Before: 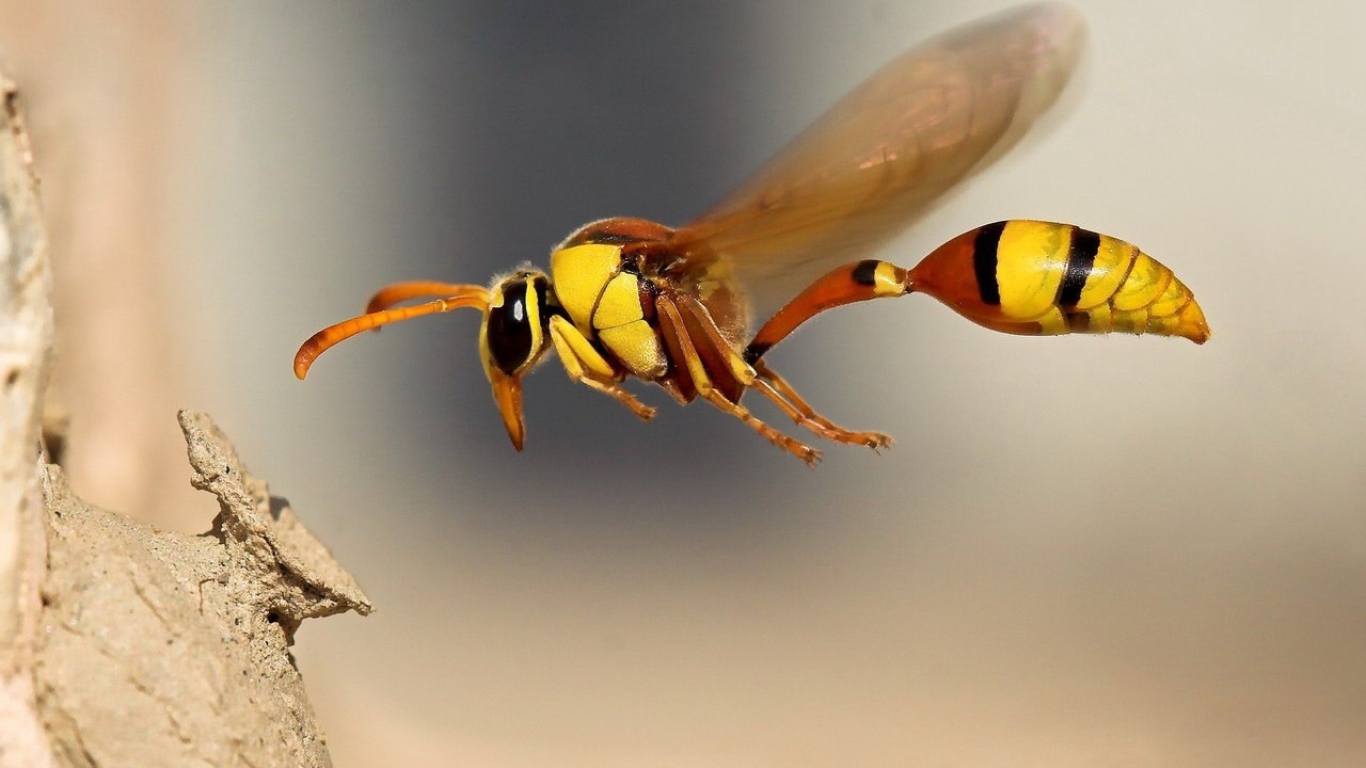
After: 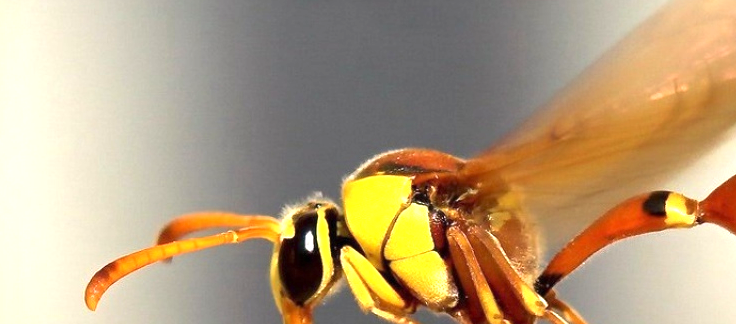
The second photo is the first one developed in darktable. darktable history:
exposure: exposure 1 EV, compensate highlight preservation false
crop: left 15.306%, top 9.065%, right 30.789%, bottom 48.638%
